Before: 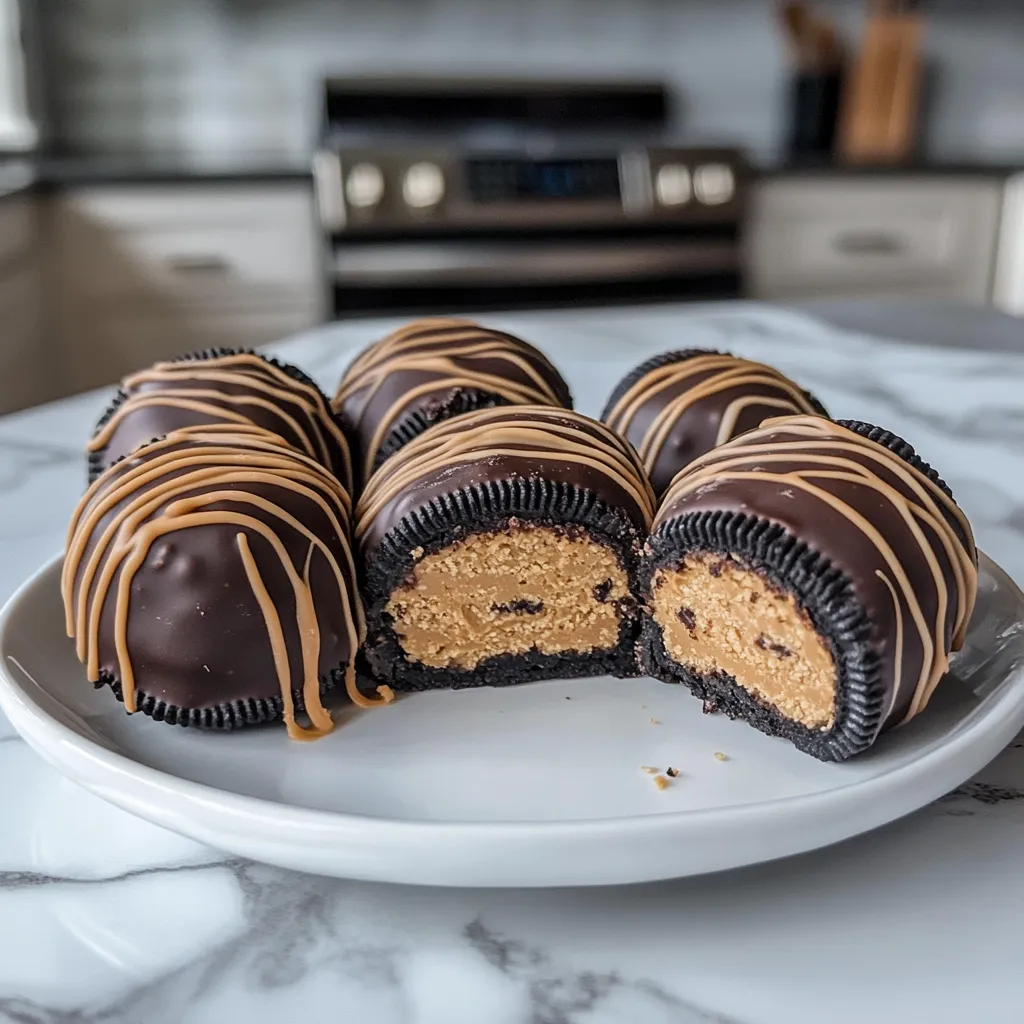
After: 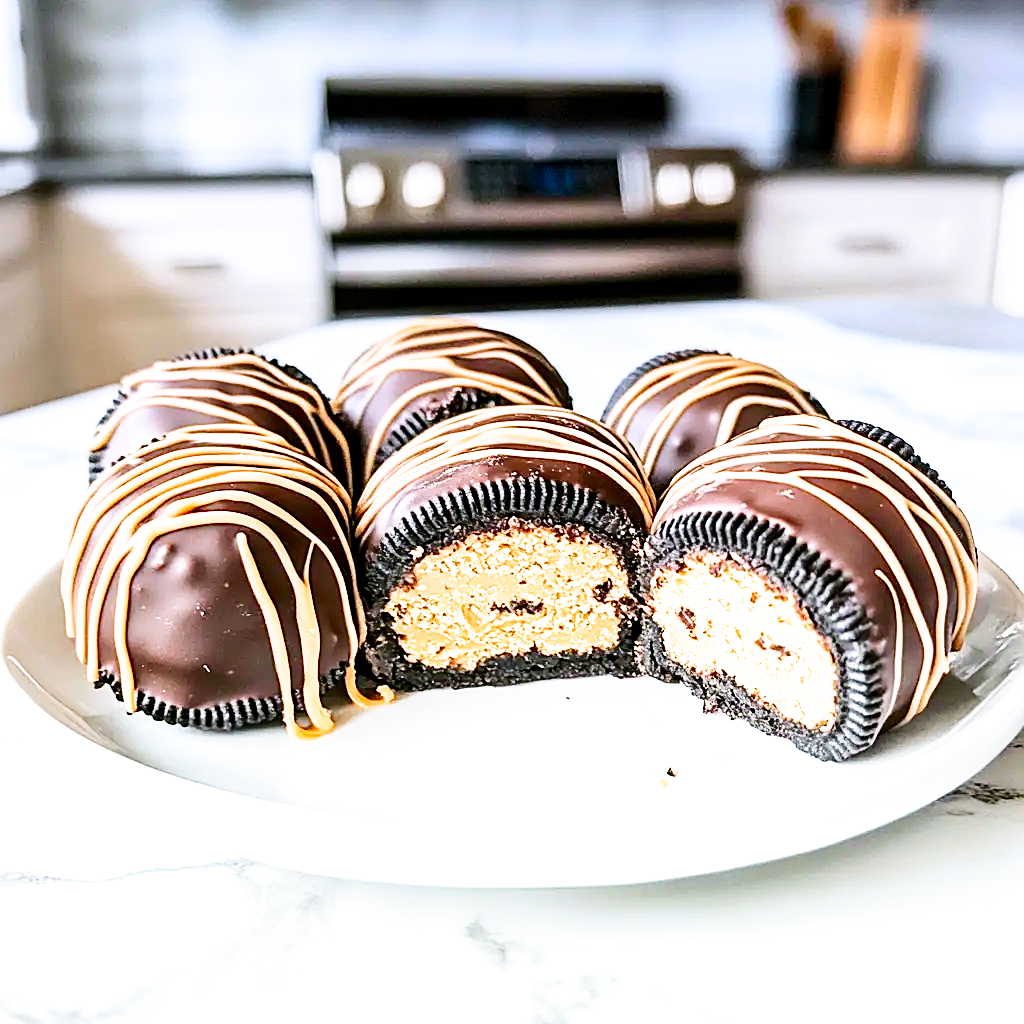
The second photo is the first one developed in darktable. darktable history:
filmic rgb: middle gray luminance 10%, black relative exposure -8.61 EV, white relative exposure 3.3 EV, threshold 6 EV, target black luminance 0%, hardness 5.2, latitude 44.69%, contrast 1.302, highlights saturation mix 5%, shadows ↔ highlights balance 24.64%, add noise in highlights 0, preserve chrominance no, color science v3 (2019), use custom middle-gray values true, iterations of high-quality reconstruction 0, contrast in highlights soft, enable highlight reconstruction true
contrast brightness saturation: contrast 0.23, brightness 0.1, saturation 0.29
exposure: exposure 1.2 EV, compensate highlight preservation false
color balance: mode lift, gamma, gain (sRGB), lift [1.04, 1, 1, 0.97], gamma [1.01, 1, 1, 0.97], gain [0.96, 1, 1, 0.97]
sharpen: on, module defaults
graduated density: hue 238.83°, saturation 50%
tone equalizer: -8 EV -1.84 EV, -7 EV -1.16 EV, -6 EV -1.62 EV, smoothing diameter 25%, edges refinement/feathering 10, preserve details guided filter
